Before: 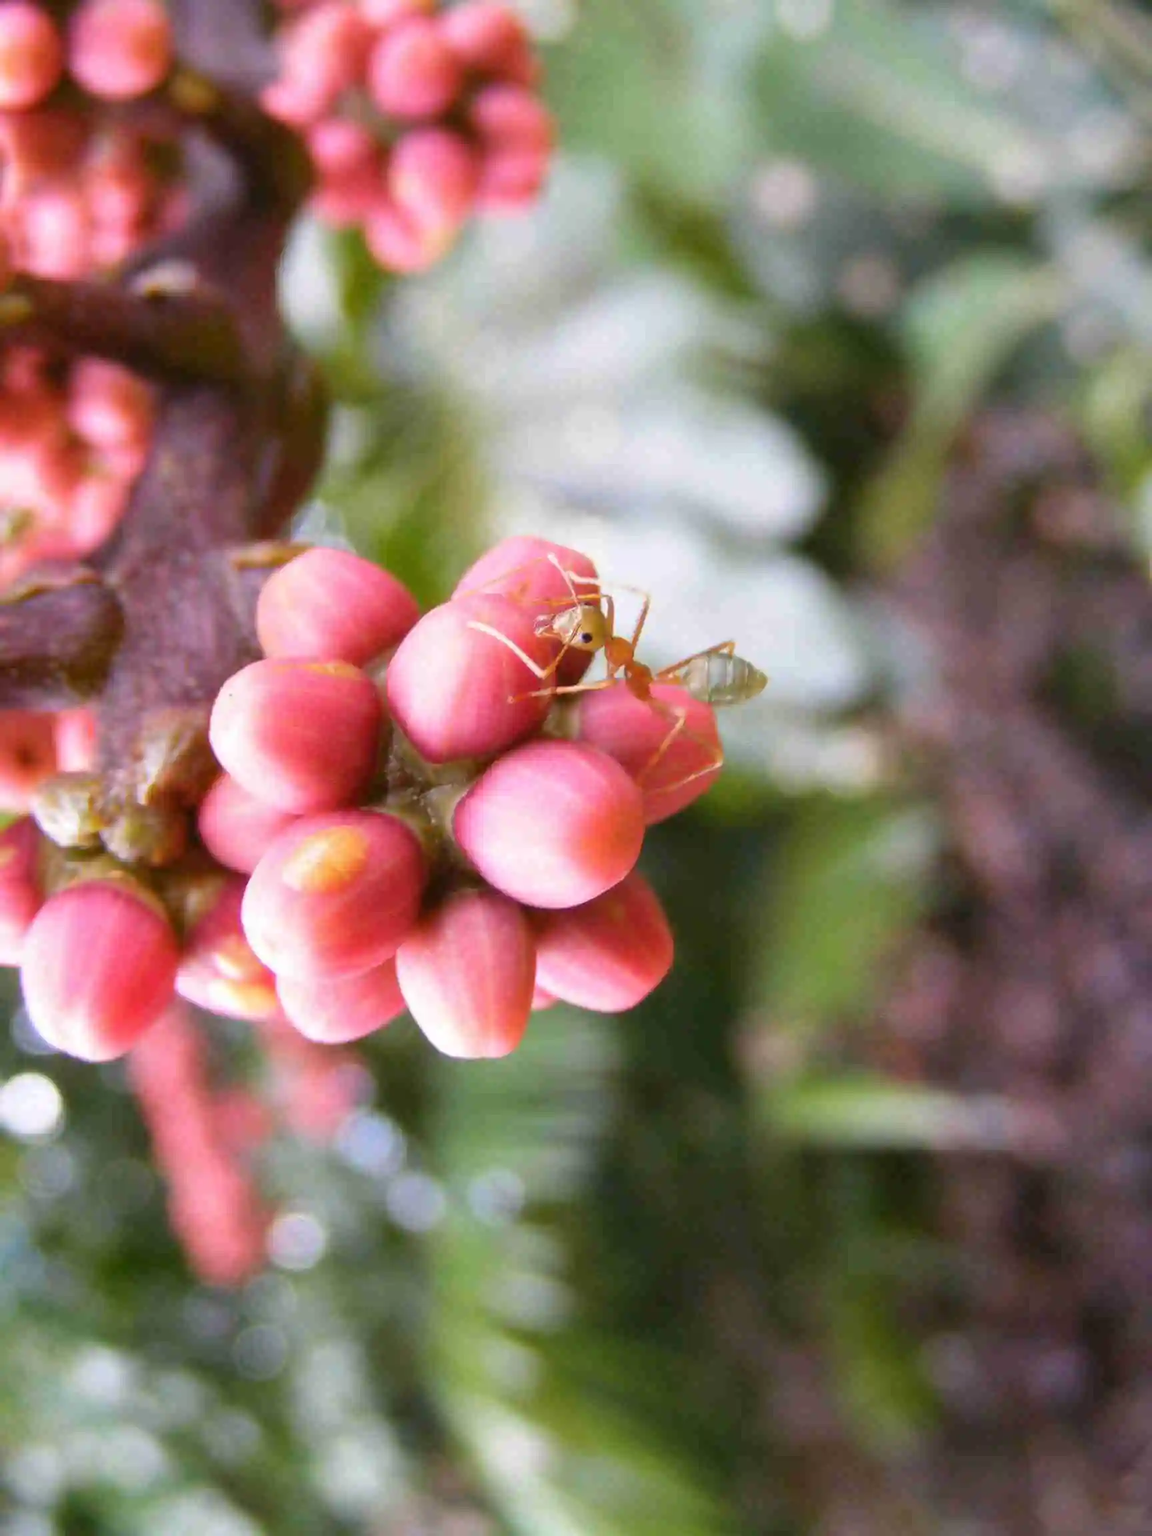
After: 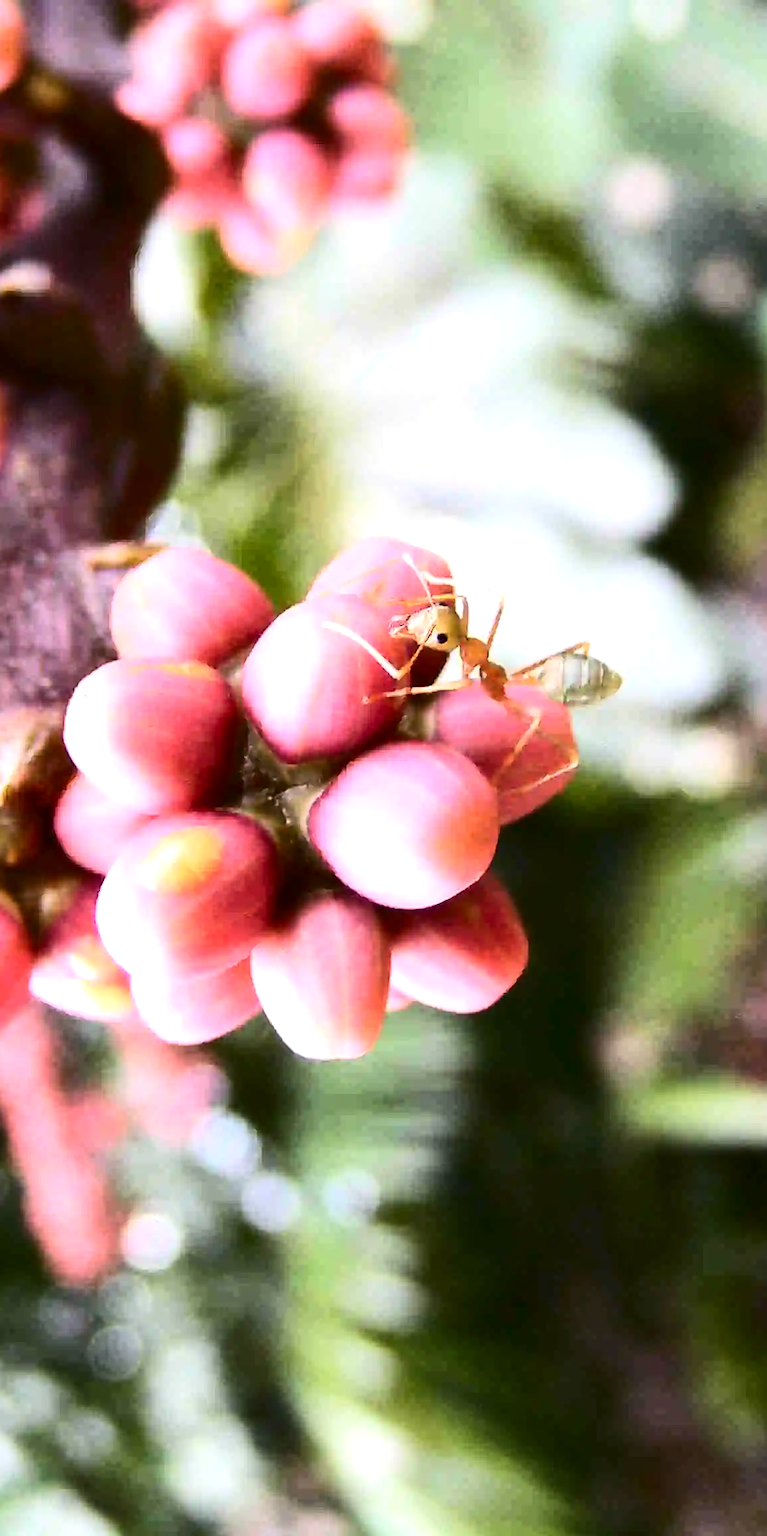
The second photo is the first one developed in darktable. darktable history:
crop and rotate: left 12.673%, right 20.66%
tone equalizer: -8 EV -0.75 EV, -7 EV -0.7 EV, -6 EV -0.6 EV, -5 EV -0.4 EV, -3 EV 0.4 EV, -2 EV 0.6 EV, -1 EV 0.7 EV, +0 EV 0.75 EV, edges refinement/feathering 500, mask exposure compensation -1.57 EV, preserve details no
sharpen: on, module defaults
contrast brightness saturation: contrast 0.28
